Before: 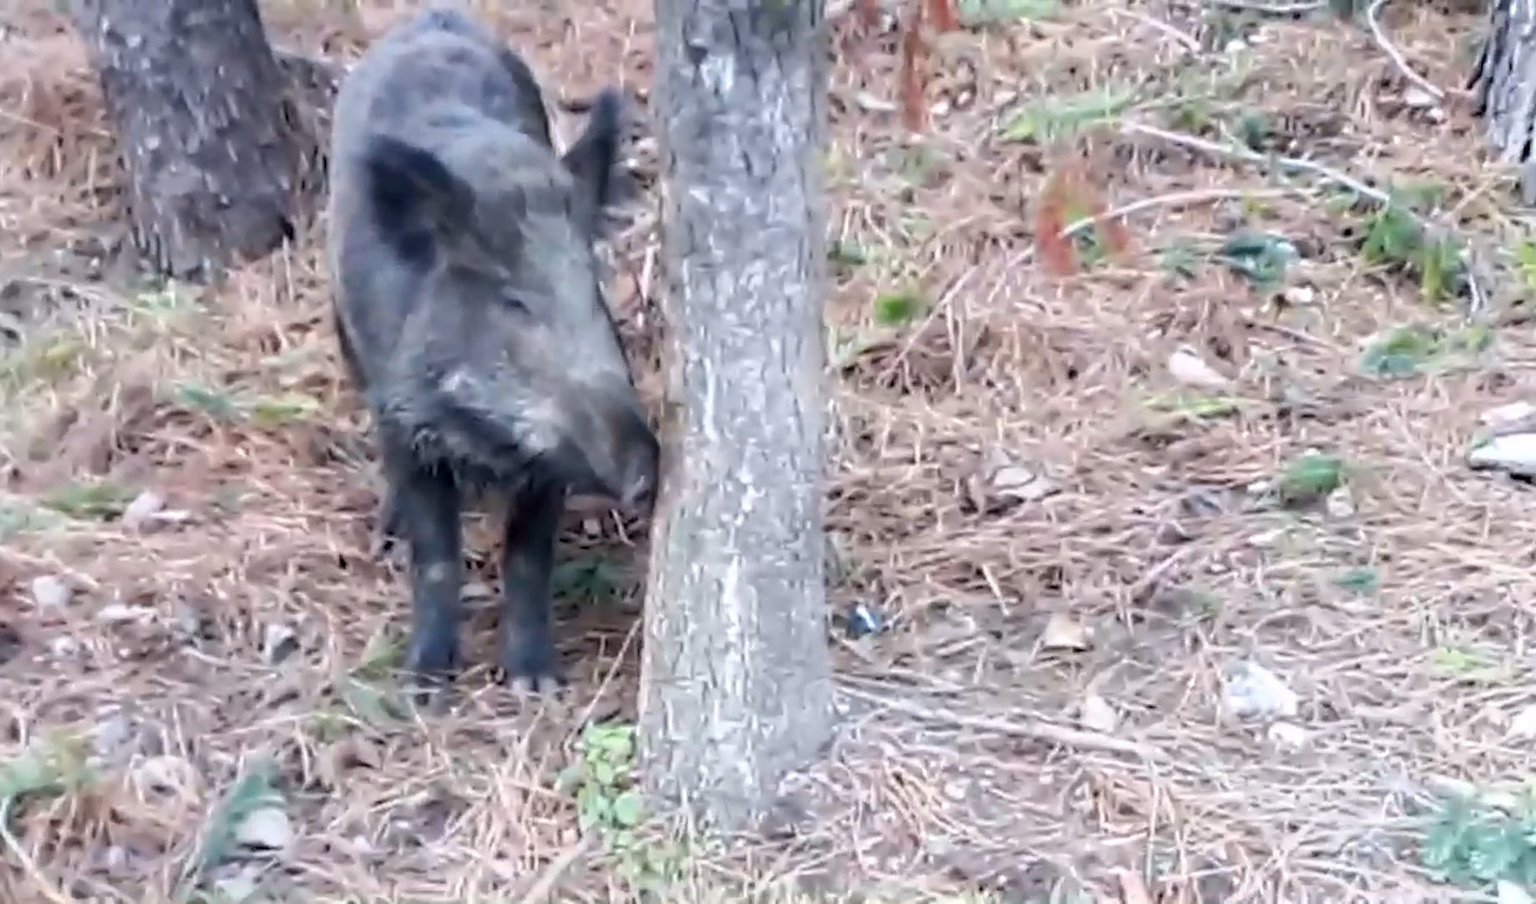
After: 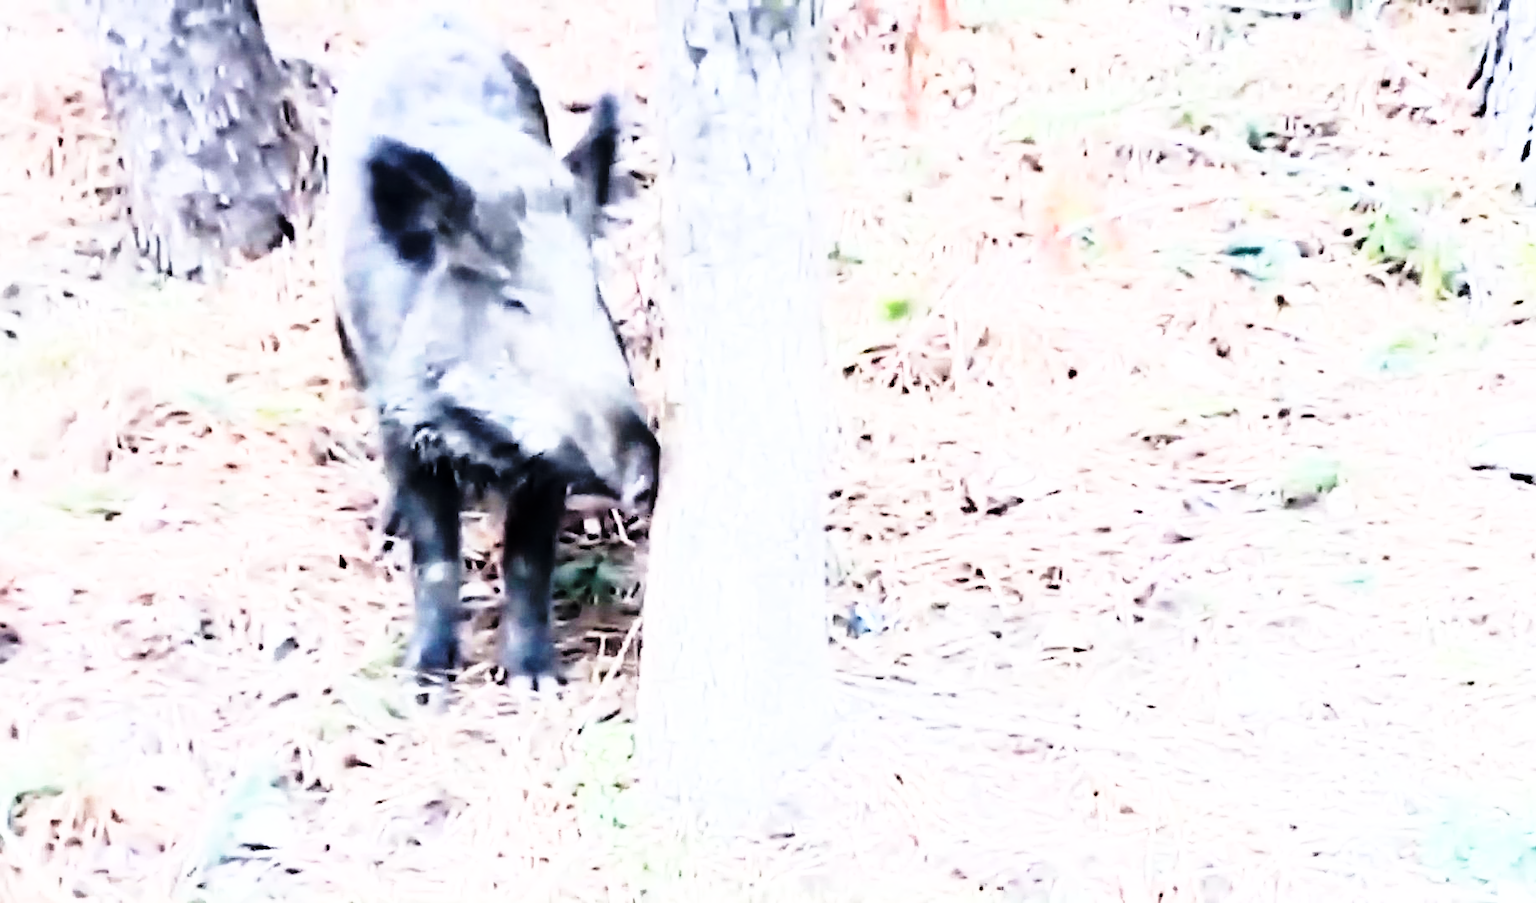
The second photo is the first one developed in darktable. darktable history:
rgb curve: curves: ch0 [(0, 0) (0.21, 0.15) (0.24, 0.21) (0.5, 0.75) (0.75, 0.96) (0.89, 0.99) (1, 1)]; ch1 [(0, 0.02) (0.21, 0.13) (0.25, 0.2) (0.5, 0.67) (0.75, 0.9) (0.89, 0.97) (1, 1)]; ch2 [(0, 0.02) (0.21, 0.13) (0.25, 0.2) (0.5, 0.67) (0.75, 0.9) (0.89, 0.97) (1, 1)], compensate middle gray true
exposure: compensate highlight preservation false
base curve: curves: ch0 [(0, 0) (0.028, 0.03) (0.121, 0.232) (0.46, 0.748) (0.859, 0.968) (1, 1)], preserve colors none
